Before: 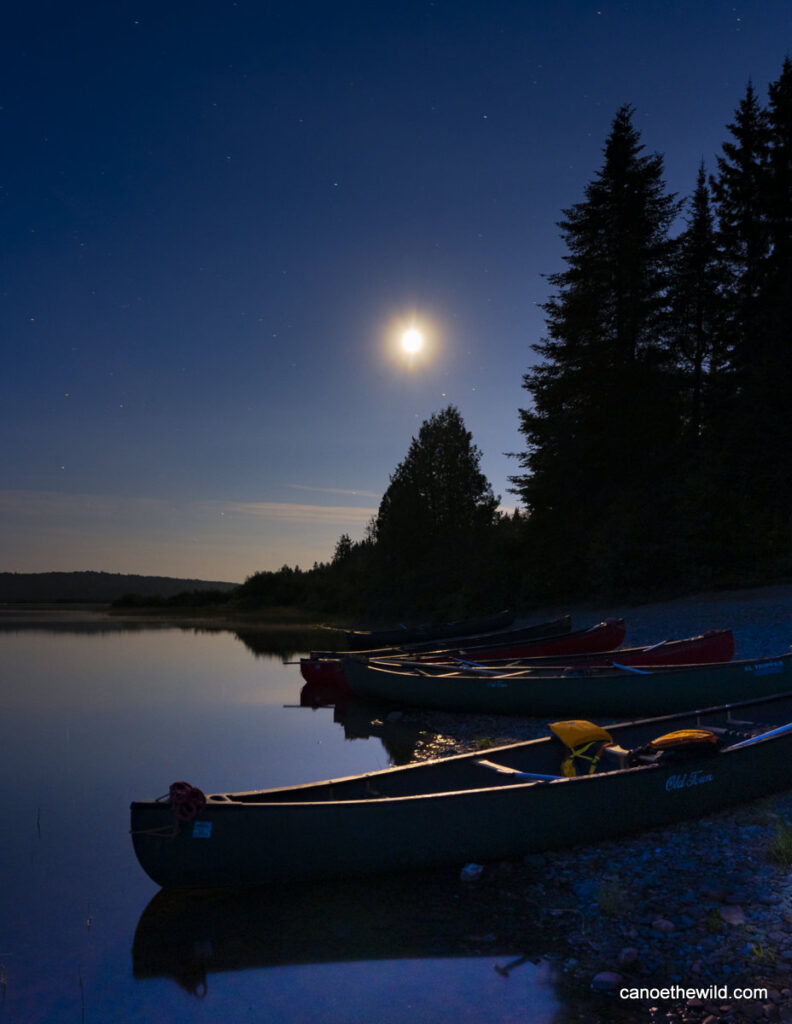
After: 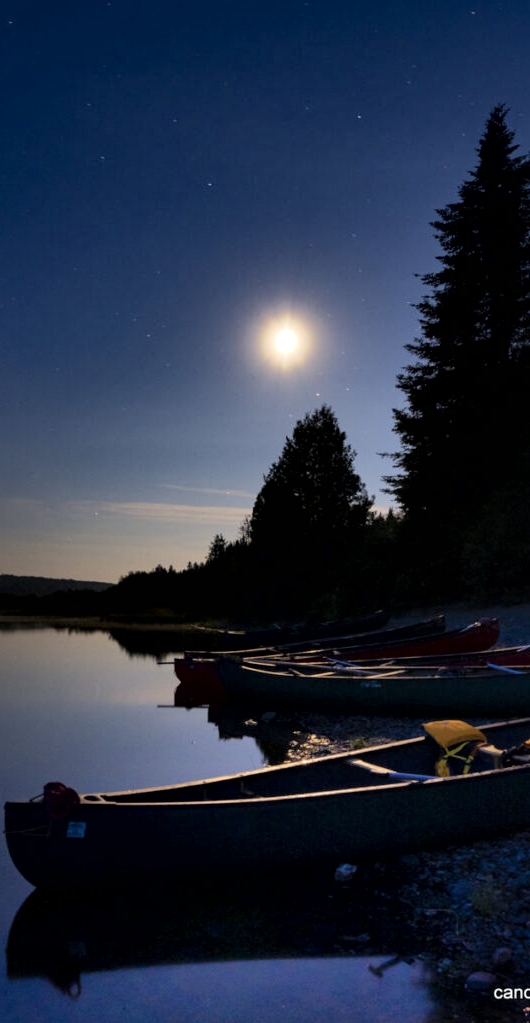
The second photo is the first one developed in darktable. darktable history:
crop and rotate: left 15.91%, right 17.087%
local contrast: mode bilateral grid, contrast 70, coarseness 76, detail 181%, midtone range 0.2
